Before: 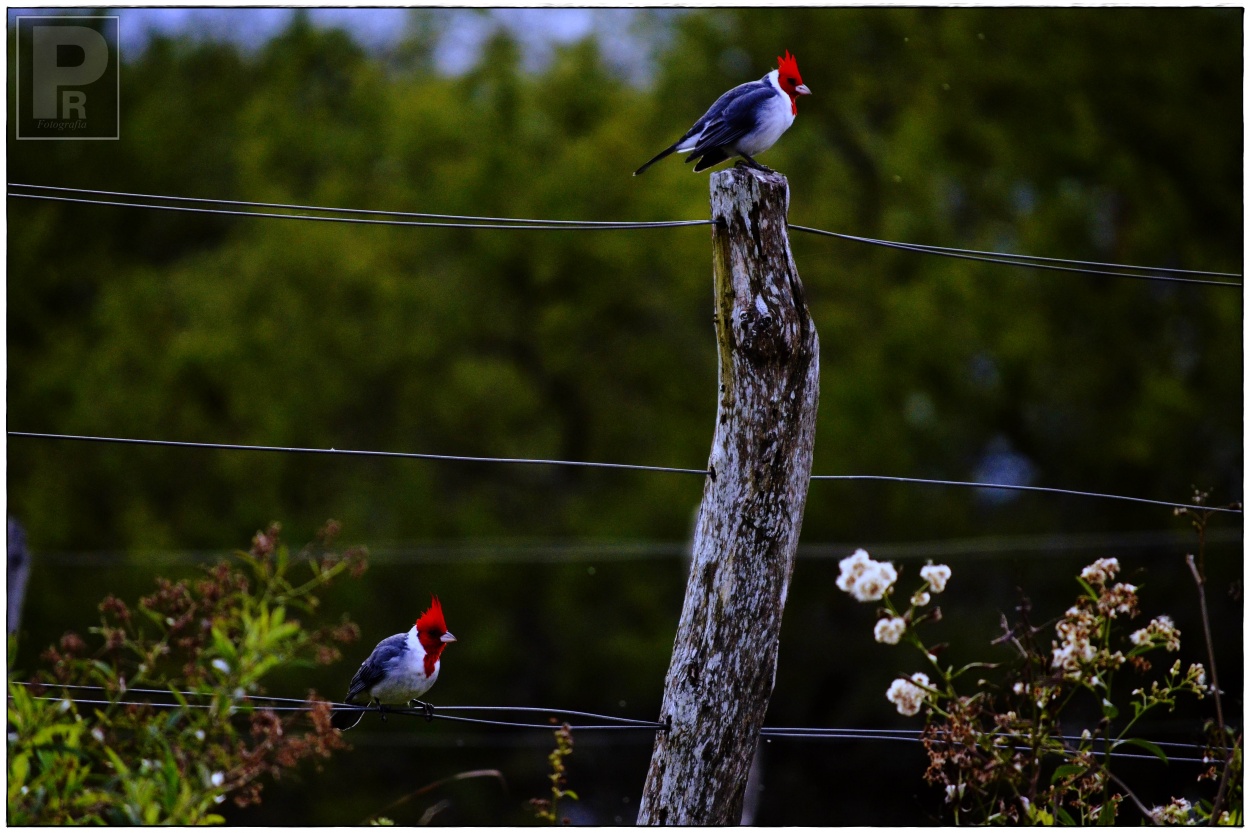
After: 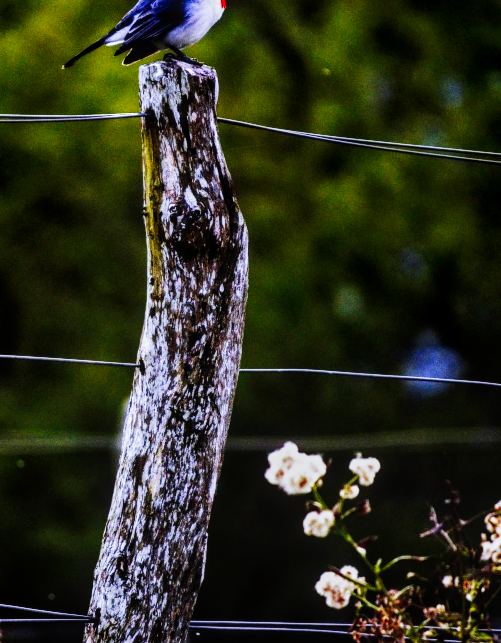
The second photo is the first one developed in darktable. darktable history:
local contrast: on, module defaults
crop: left 45.697%, top 12.9%, right 14.21%, bottom 9.849%
base curve: curves: ch0 [(0, 0) (0.007, 0.004) (0.027, 0.03) (0.046, 0.07) (0.207, 0.54) (0.442, 0.872) (0.673, 0.972) (1, 1)], preserve colors none
